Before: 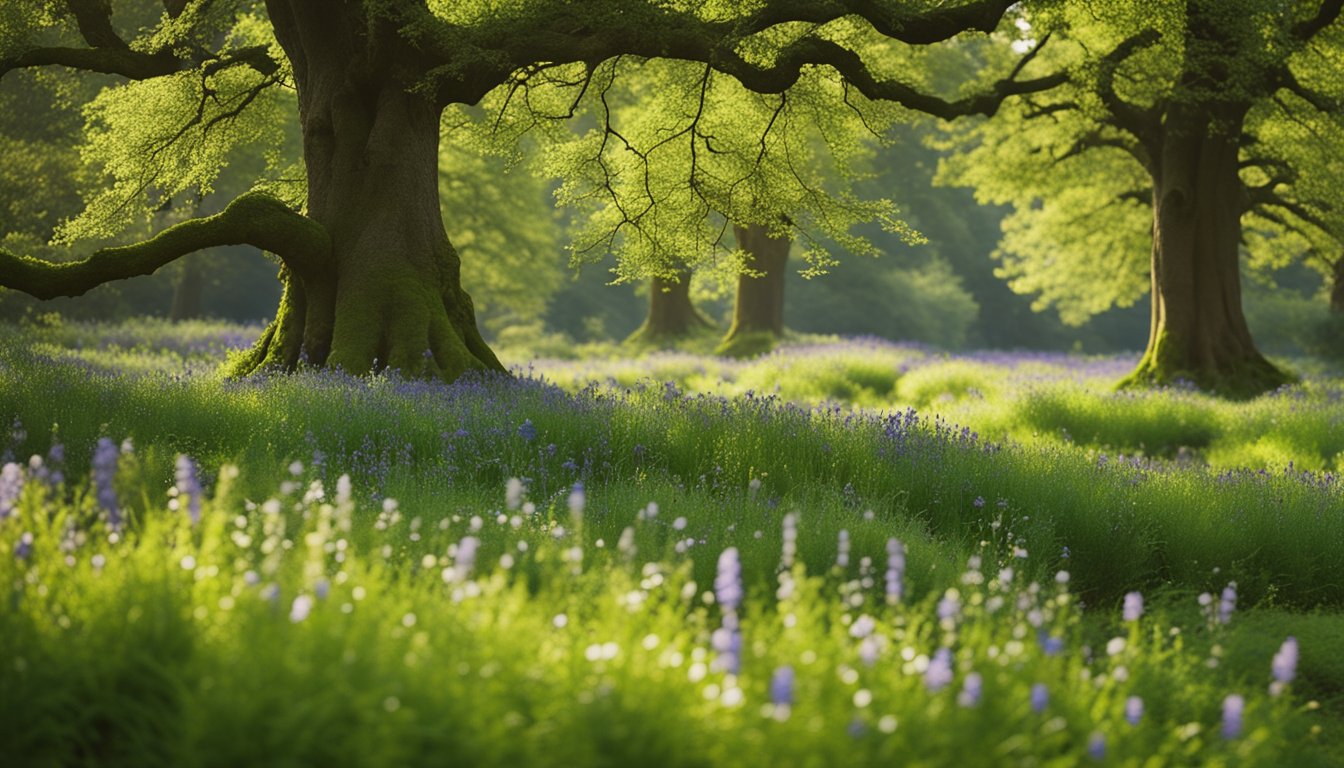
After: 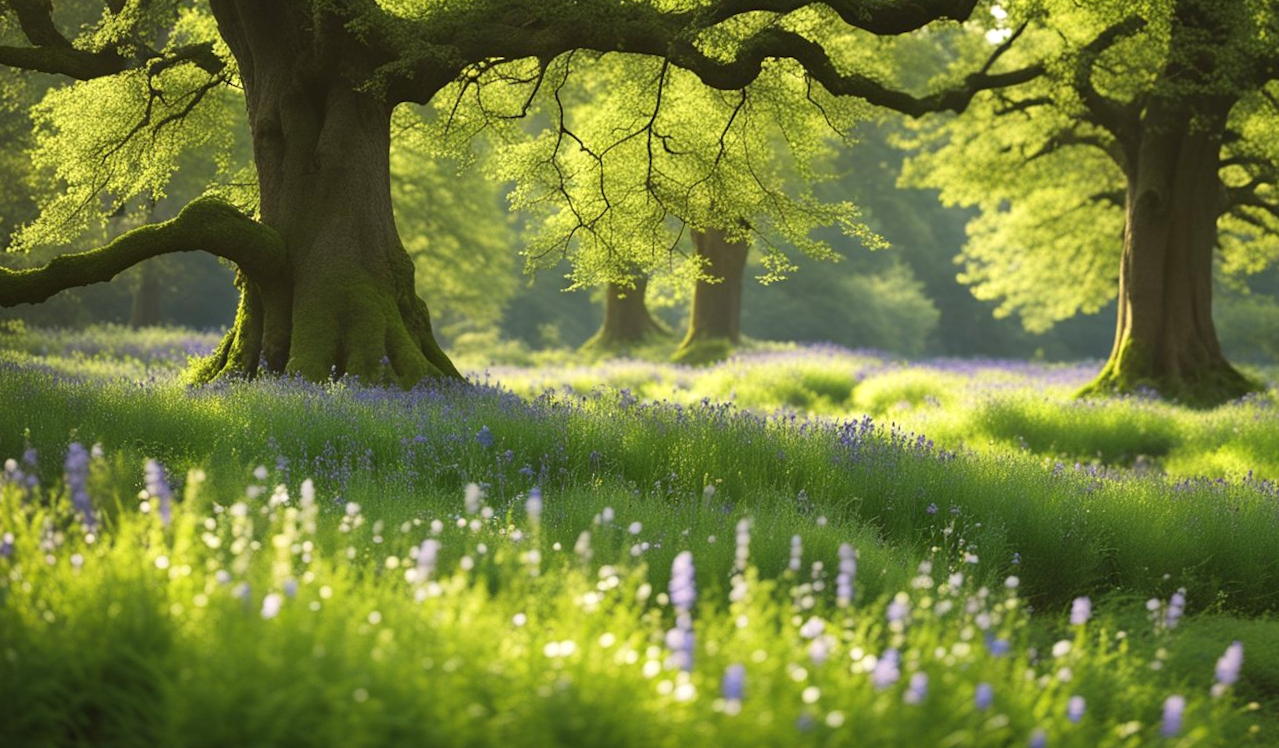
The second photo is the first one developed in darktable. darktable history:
exposure: exposure 0.426 EV, compensate highlight preservation false
rotate and perspective: rotation 0.074°, lens shift (vertical) 0.096, lens shift (horizontal) -0.041, crop left 0.043, crop right 0.952, crop top 0.024, crop bottom 0.979
